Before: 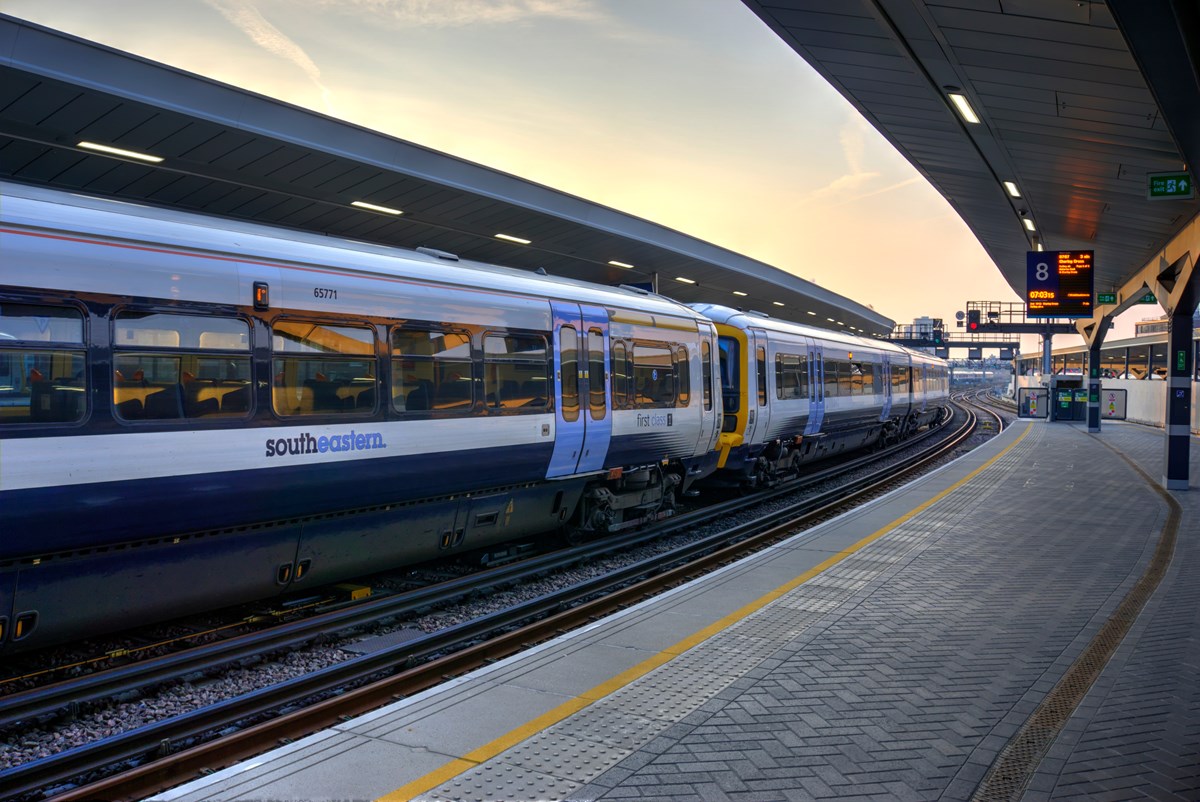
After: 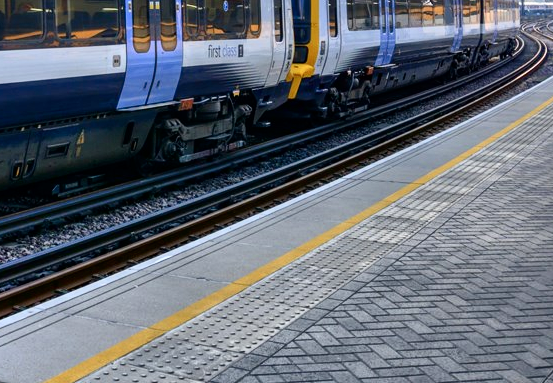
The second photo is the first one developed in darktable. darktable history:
tone equalizer: -7 EV 0.164 EV, -6 EV 0.587 EV, -5 EV 1.18 EV, -4 EV 1.34 EV, -3 EV 1.14 EV, -2 EV 0.6 EV, -1 EV 0.157 EV
contrast brightness saturation: contrast 0.289
crop: left 35.828%, top 46.053%, right 18.083%, bottom 6.114%
